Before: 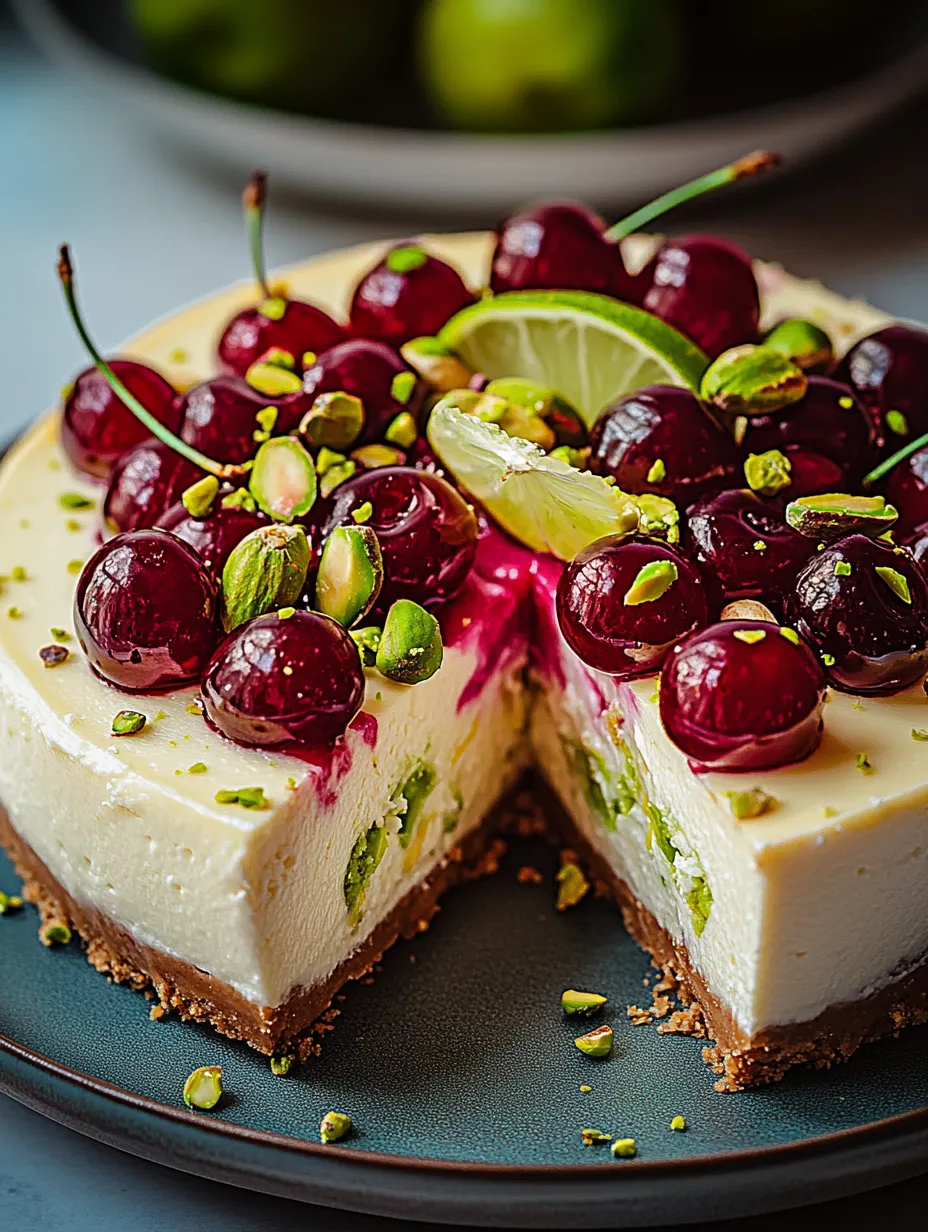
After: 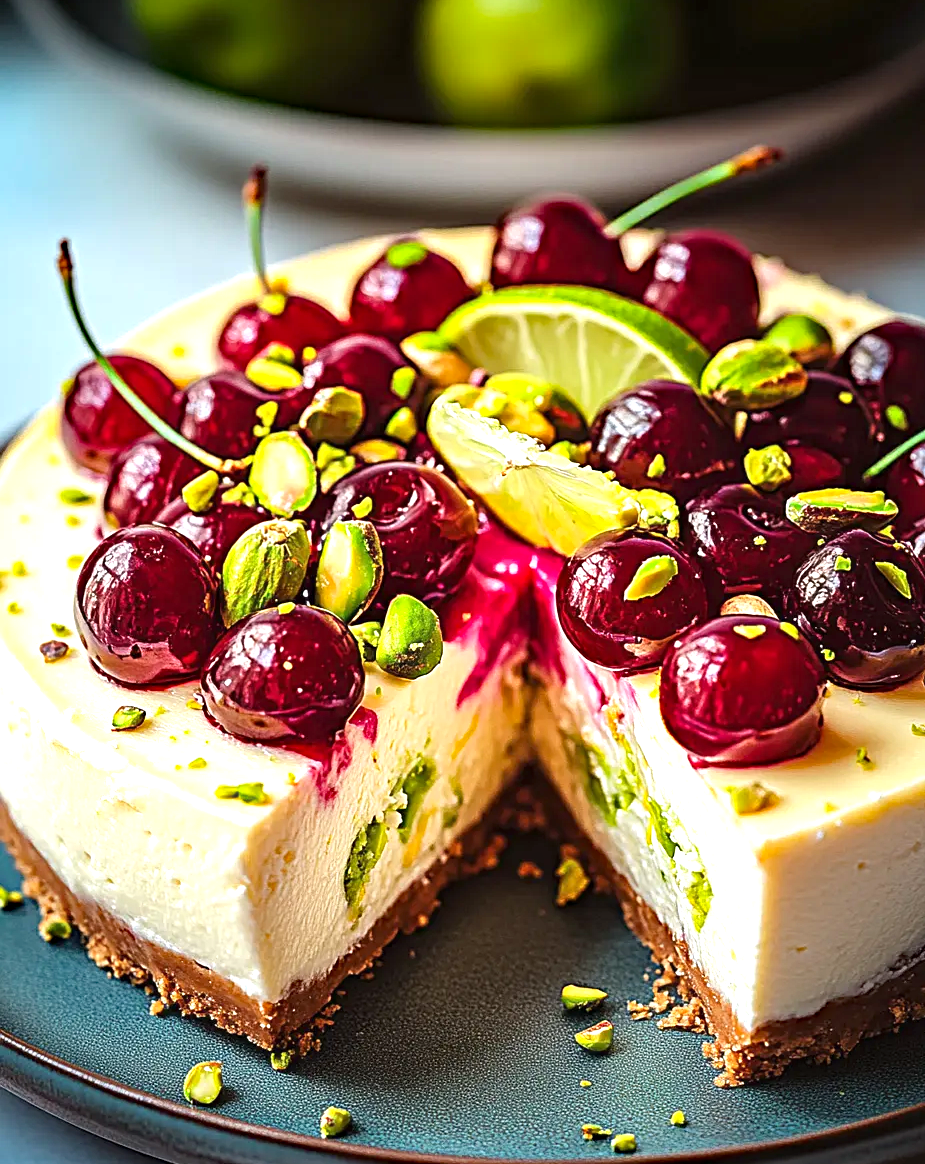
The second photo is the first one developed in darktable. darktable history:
crop: top 0.461%, right 0.254%, bottom 5.03%
exposure: black level correction 0, exposure 1 EV, compensate exposure bias true, compensate highlight preservation false
haze removal: compatibility mode true, adaptive false
